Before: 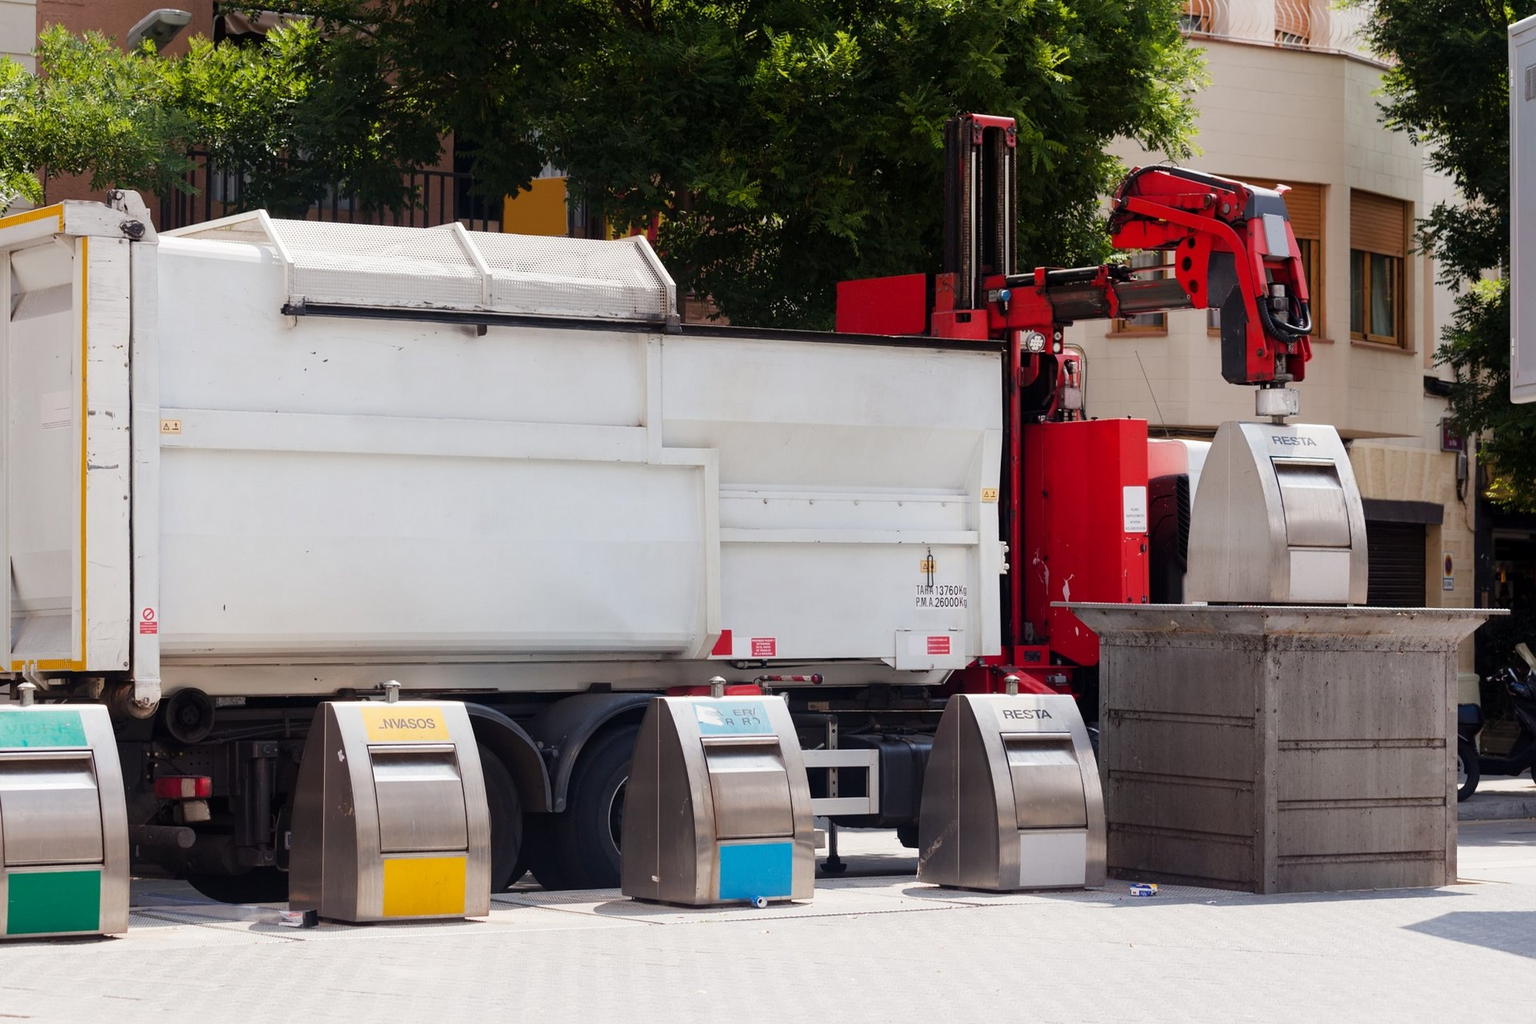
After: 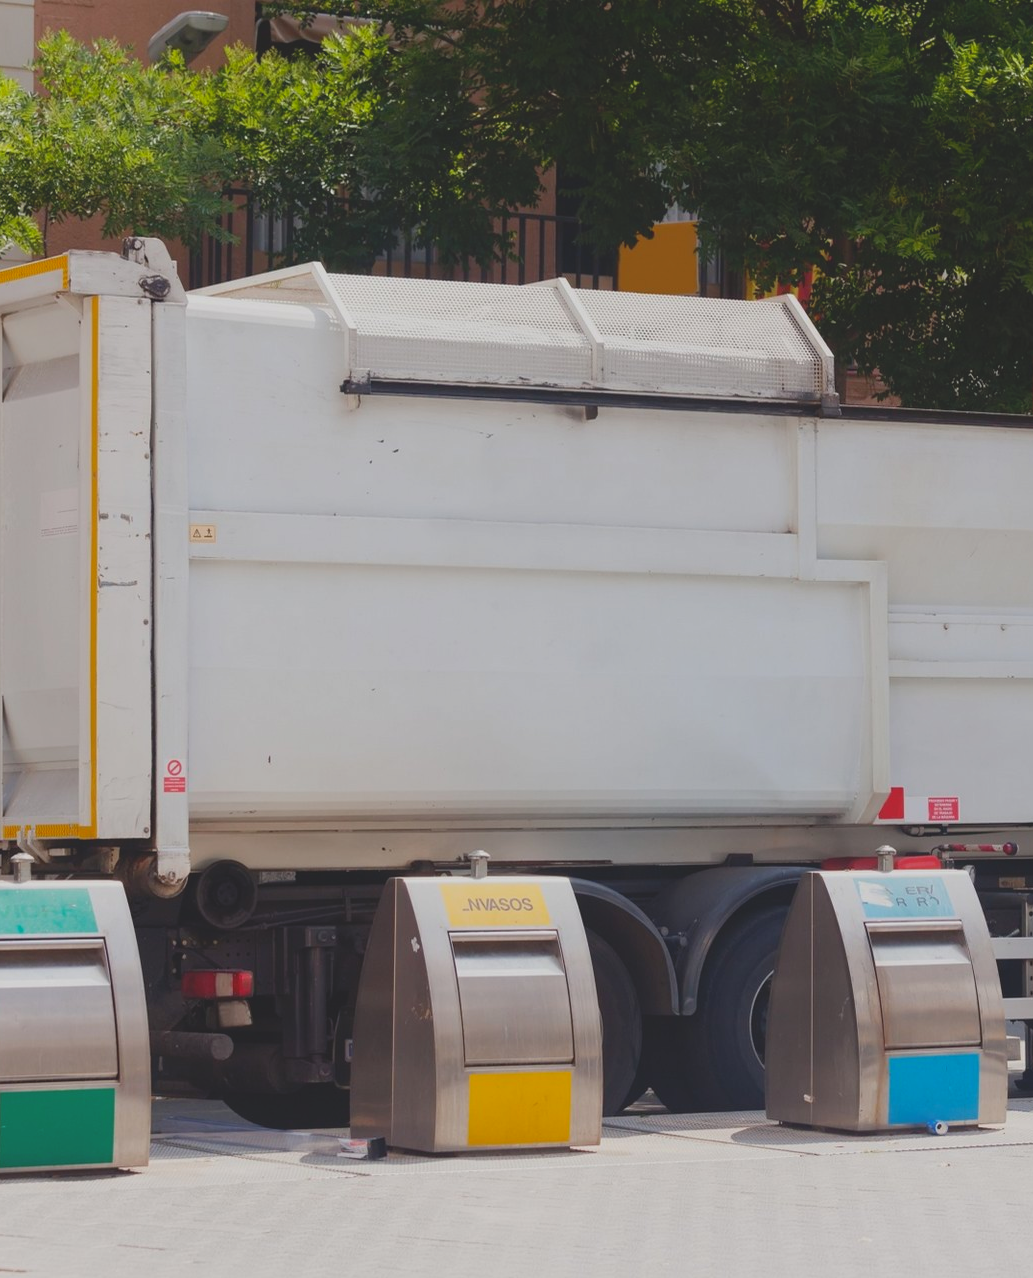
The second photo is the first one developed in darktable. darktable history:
contrast brightness saturation: contrast -0.28
crop: left 0.587%, right 45.588%, bottom 0.086%
exposure: exposure -0.05 EV
